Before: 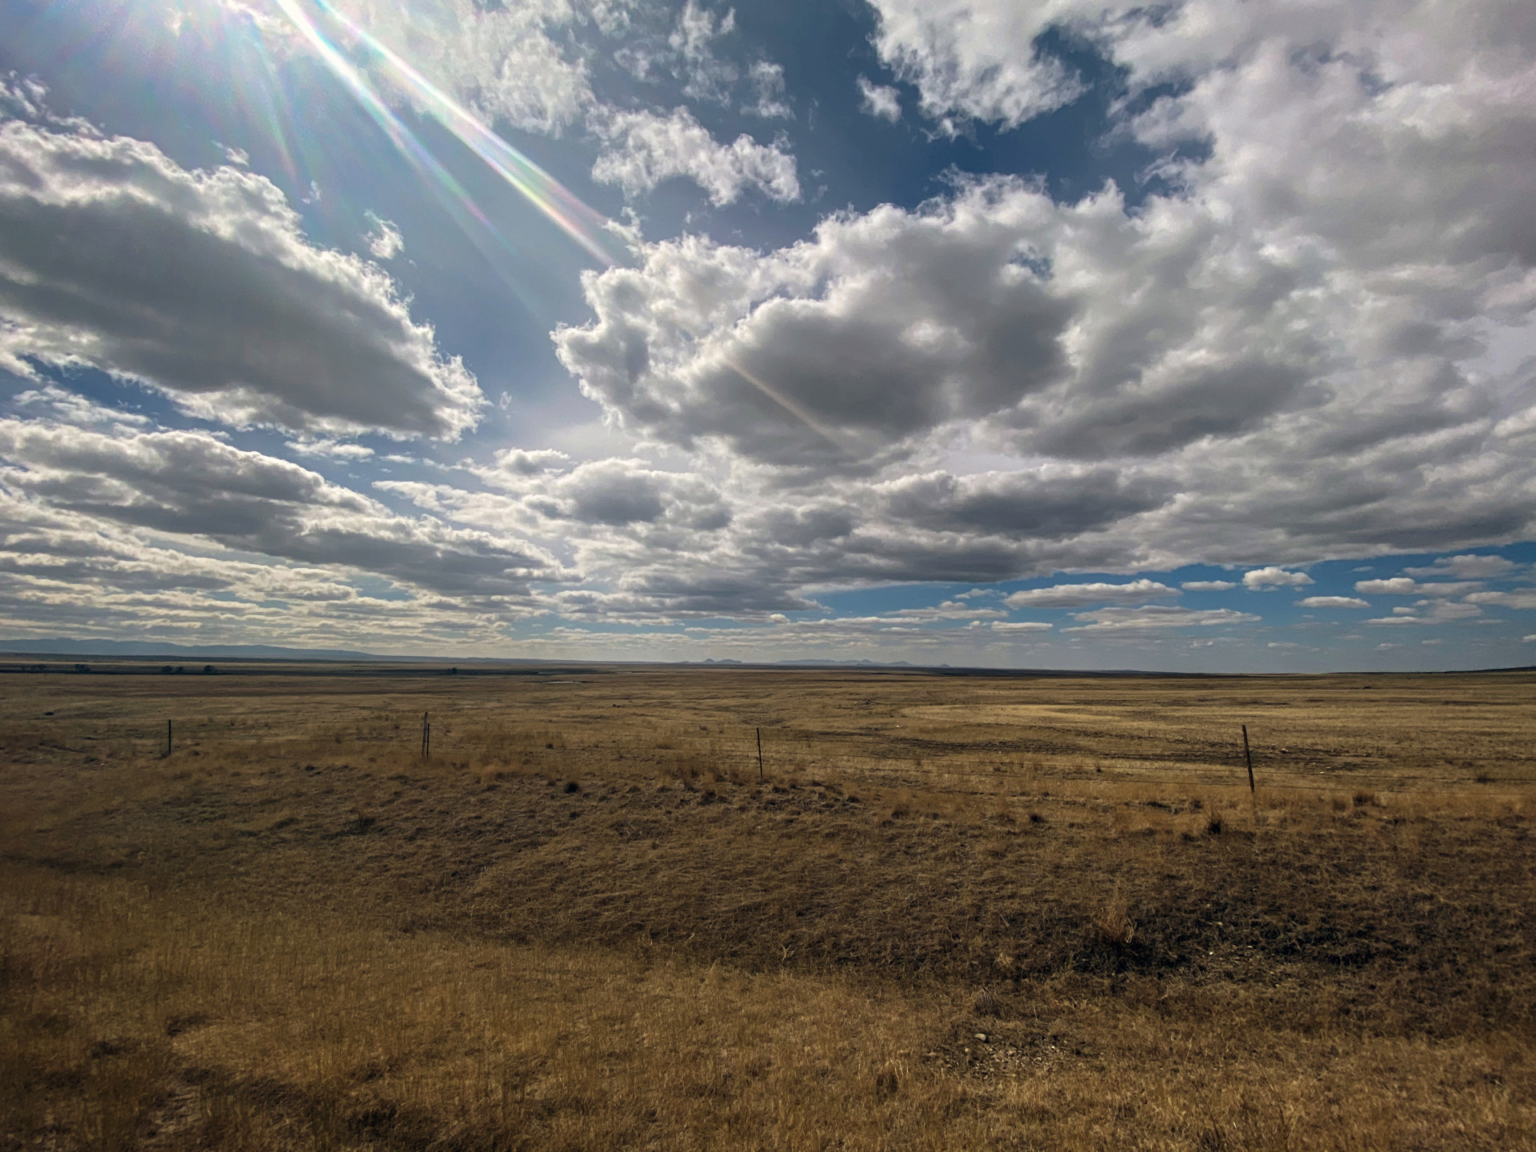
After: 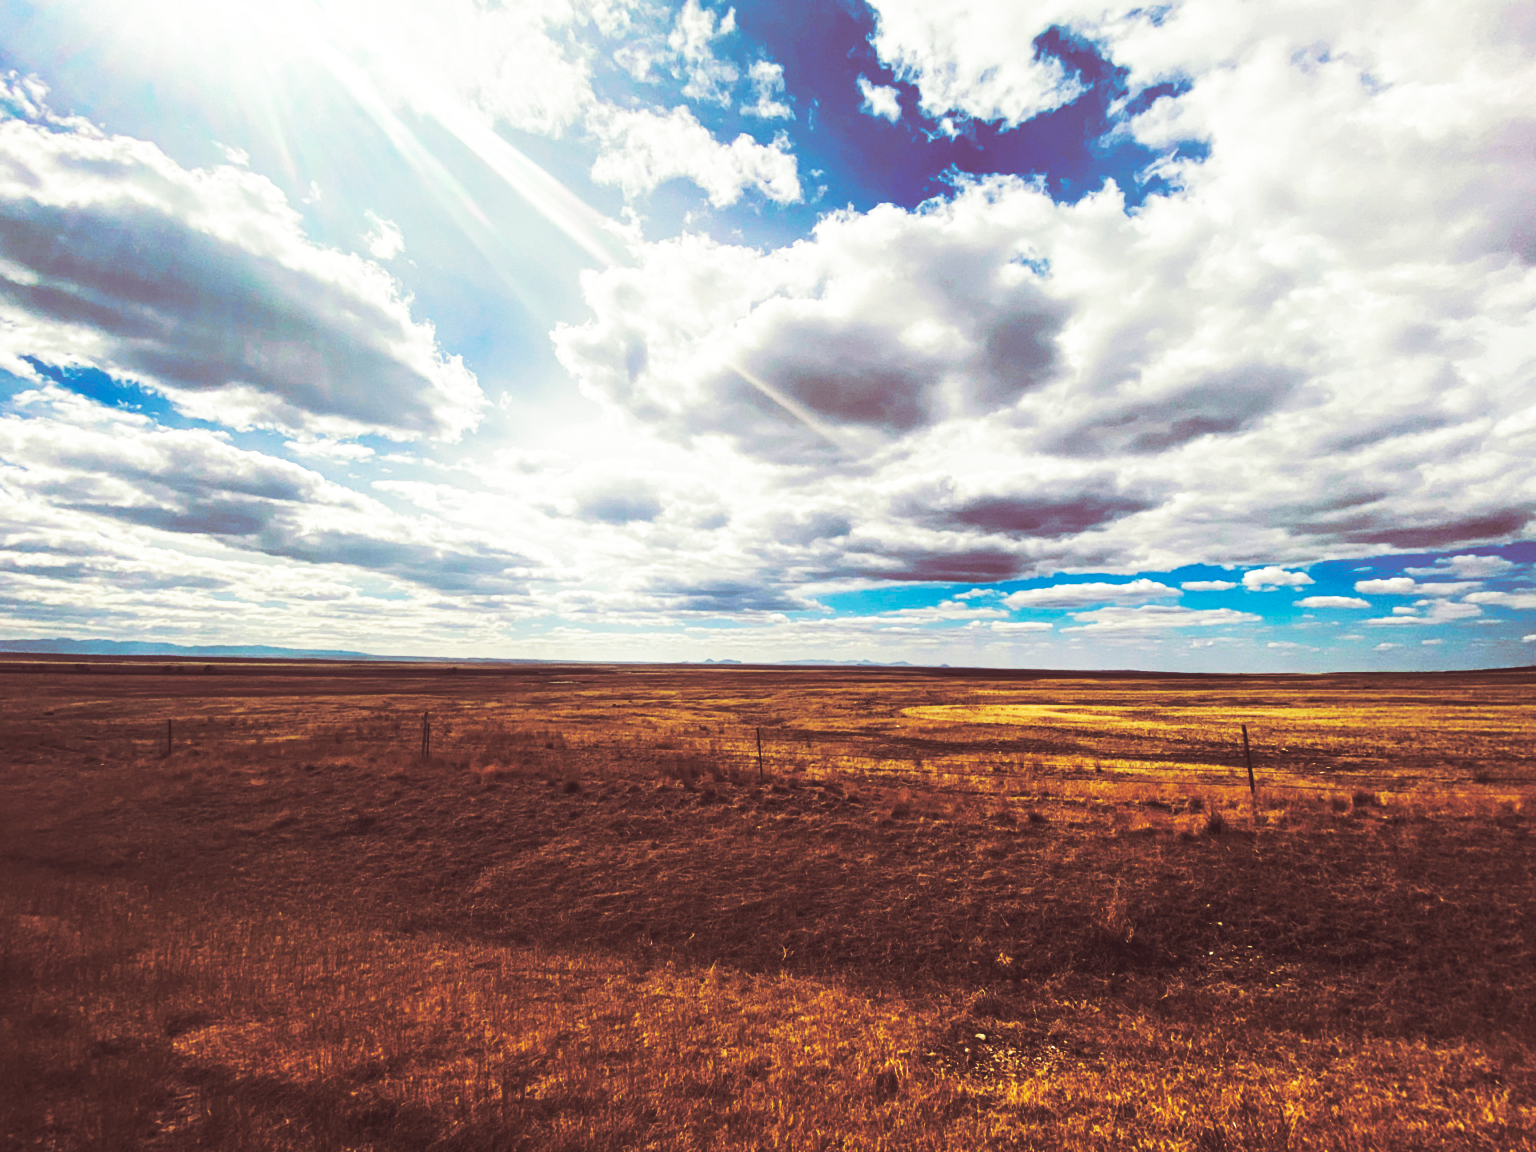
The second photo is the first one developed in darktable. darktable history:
split-toning: on, module defaults
base curve: curves: ch0 [(0, 0.015) (0.085, 0.116) (0.134, 0.298) (0.19, 0.545) (0.296, 0.764) (0.599, 0.982) (1, 1)], preserve colors none
